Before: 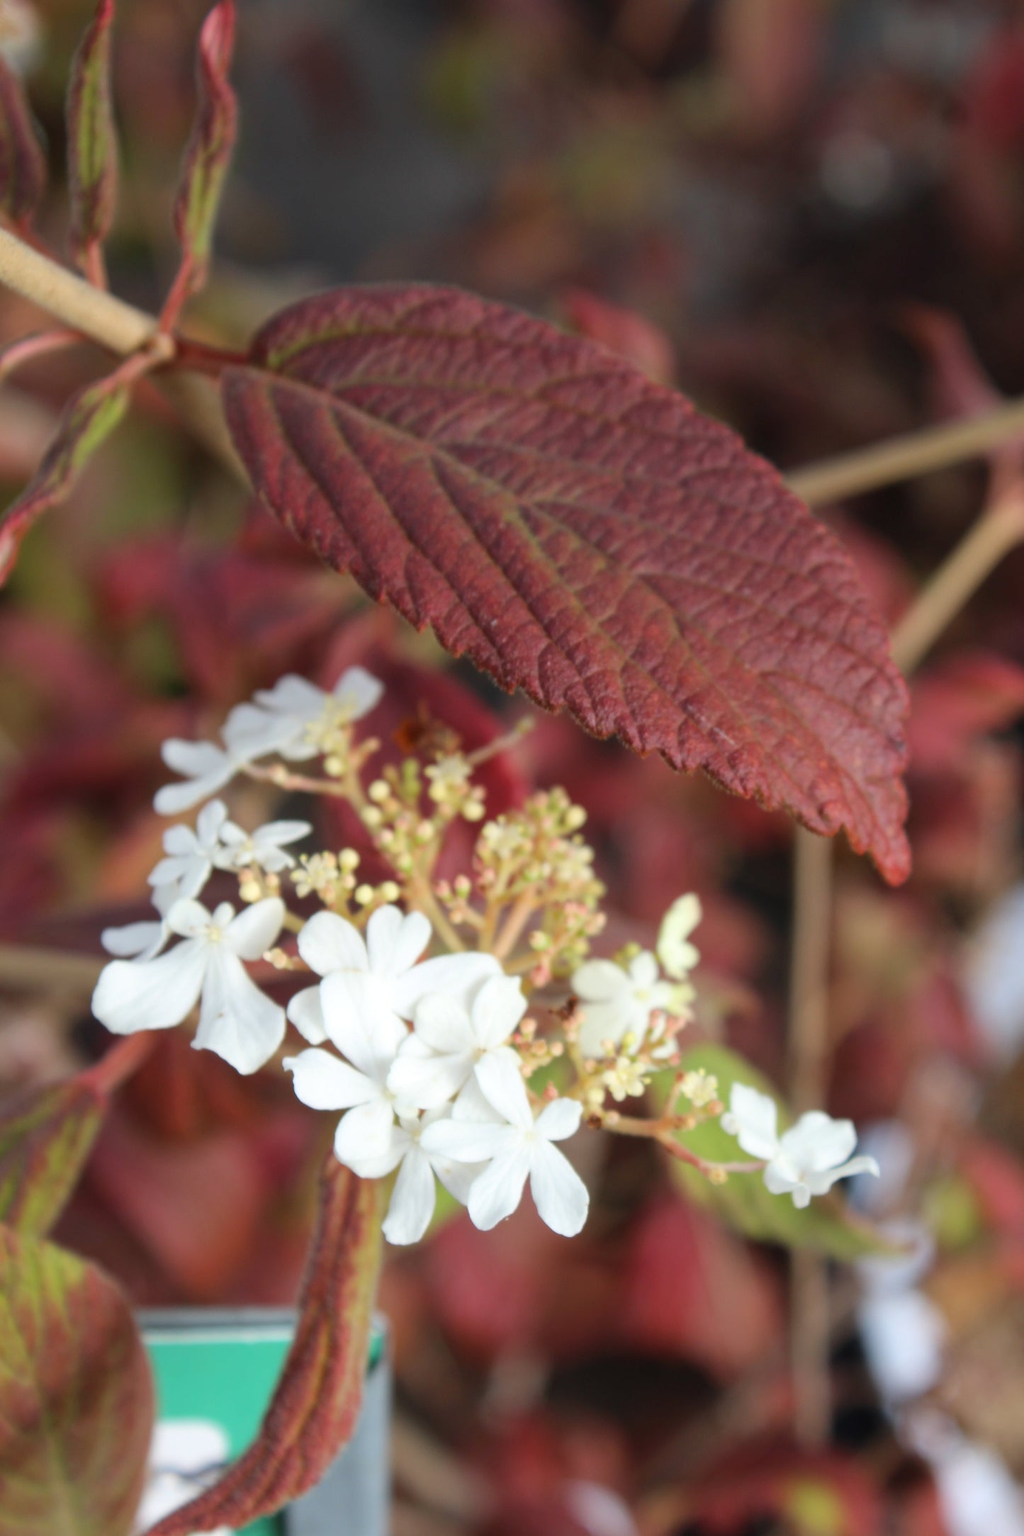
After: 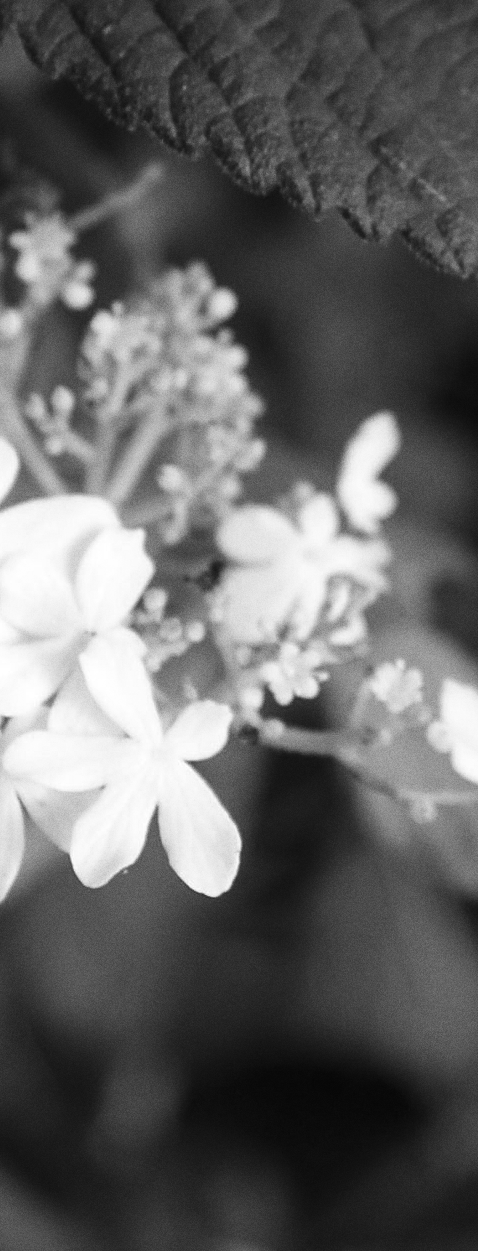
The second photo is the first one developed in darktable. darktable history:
sharpen: on, module defaults
crop: left 40.878%, top 39.176%, right 25.993%, bottom 3.081%
grain: on, module defaults
monochrome: on, module defaults
contrast brightness saturation: contrast 0.12, brightness -0.12, saturation 0.2
white balance: emerald 1
vignetting: fall-off start 100%, brightness -0.282, width/height ratio 1.31
color balance rgb: hue shift 180°, global vibrance 50%, contrast 0.32%
